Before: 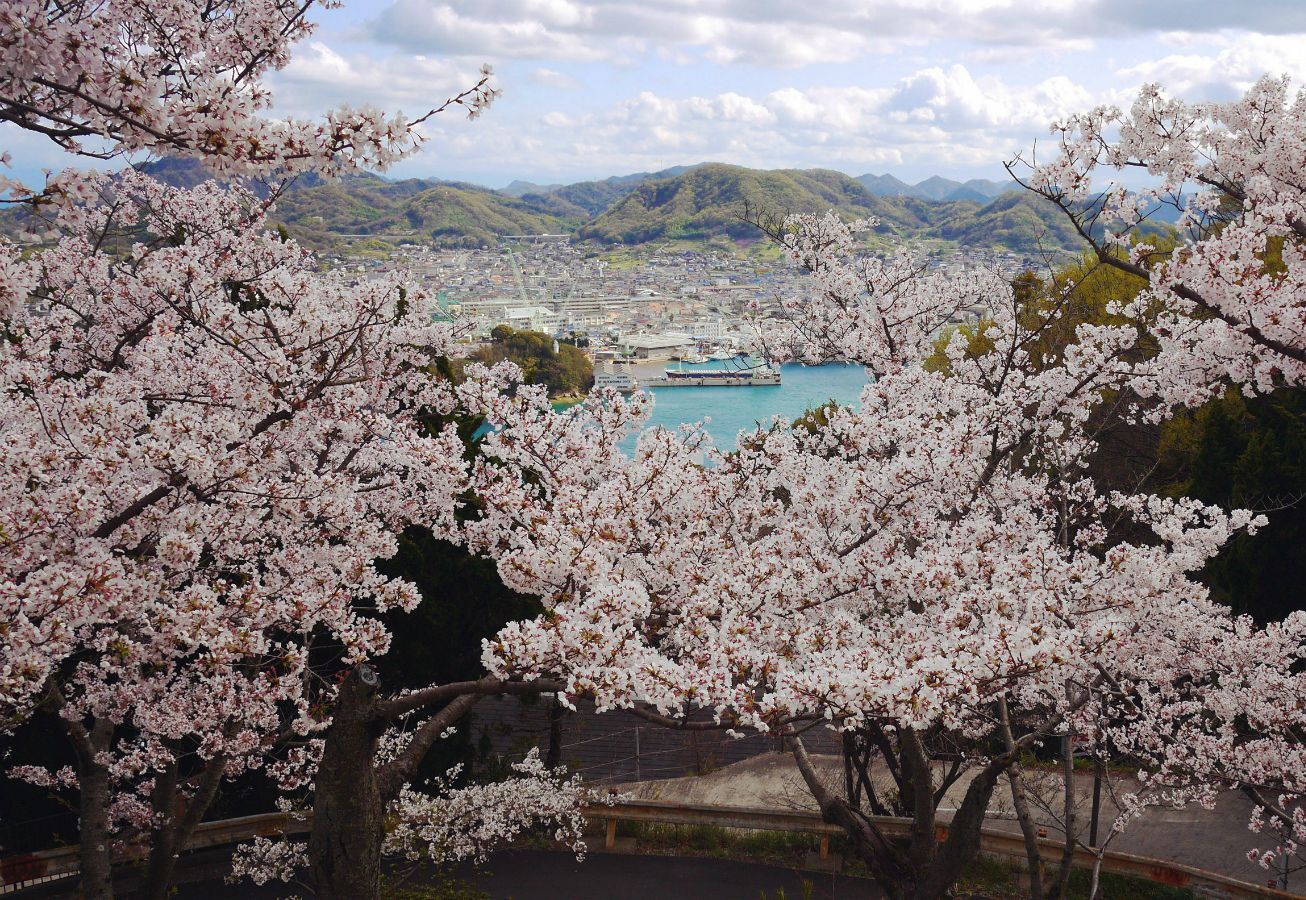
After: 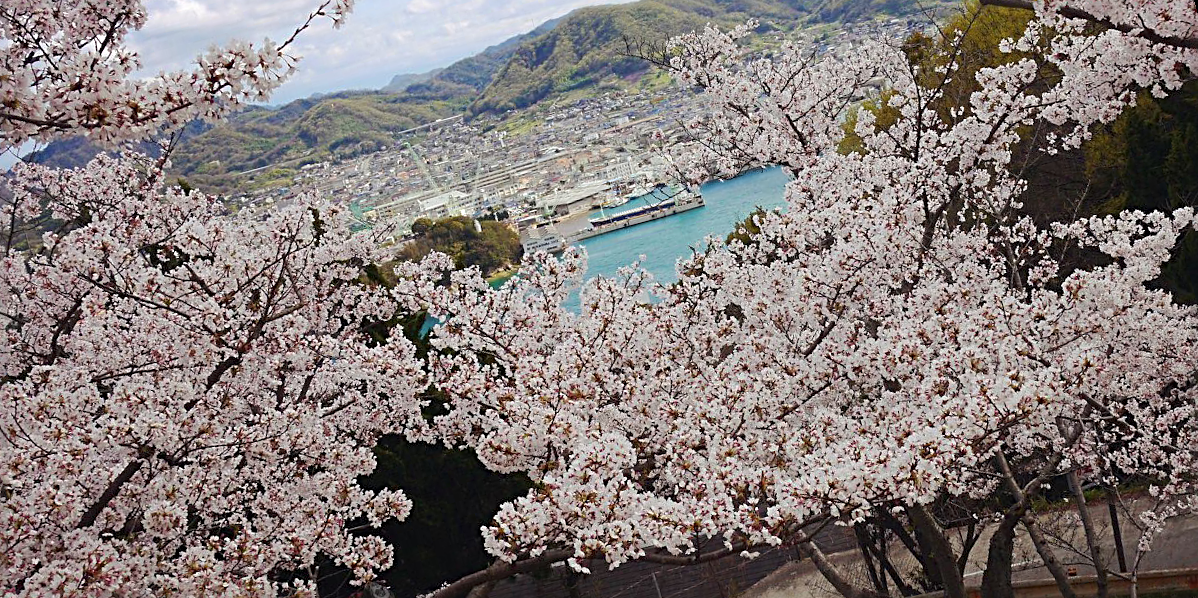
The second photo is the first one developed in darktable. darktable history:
rotate and perspective: rotation -14.8°, crop left 0.1, crop right 0.903, crop top 0.25, crop bottom 0.748
sharpen: radius 3.119
